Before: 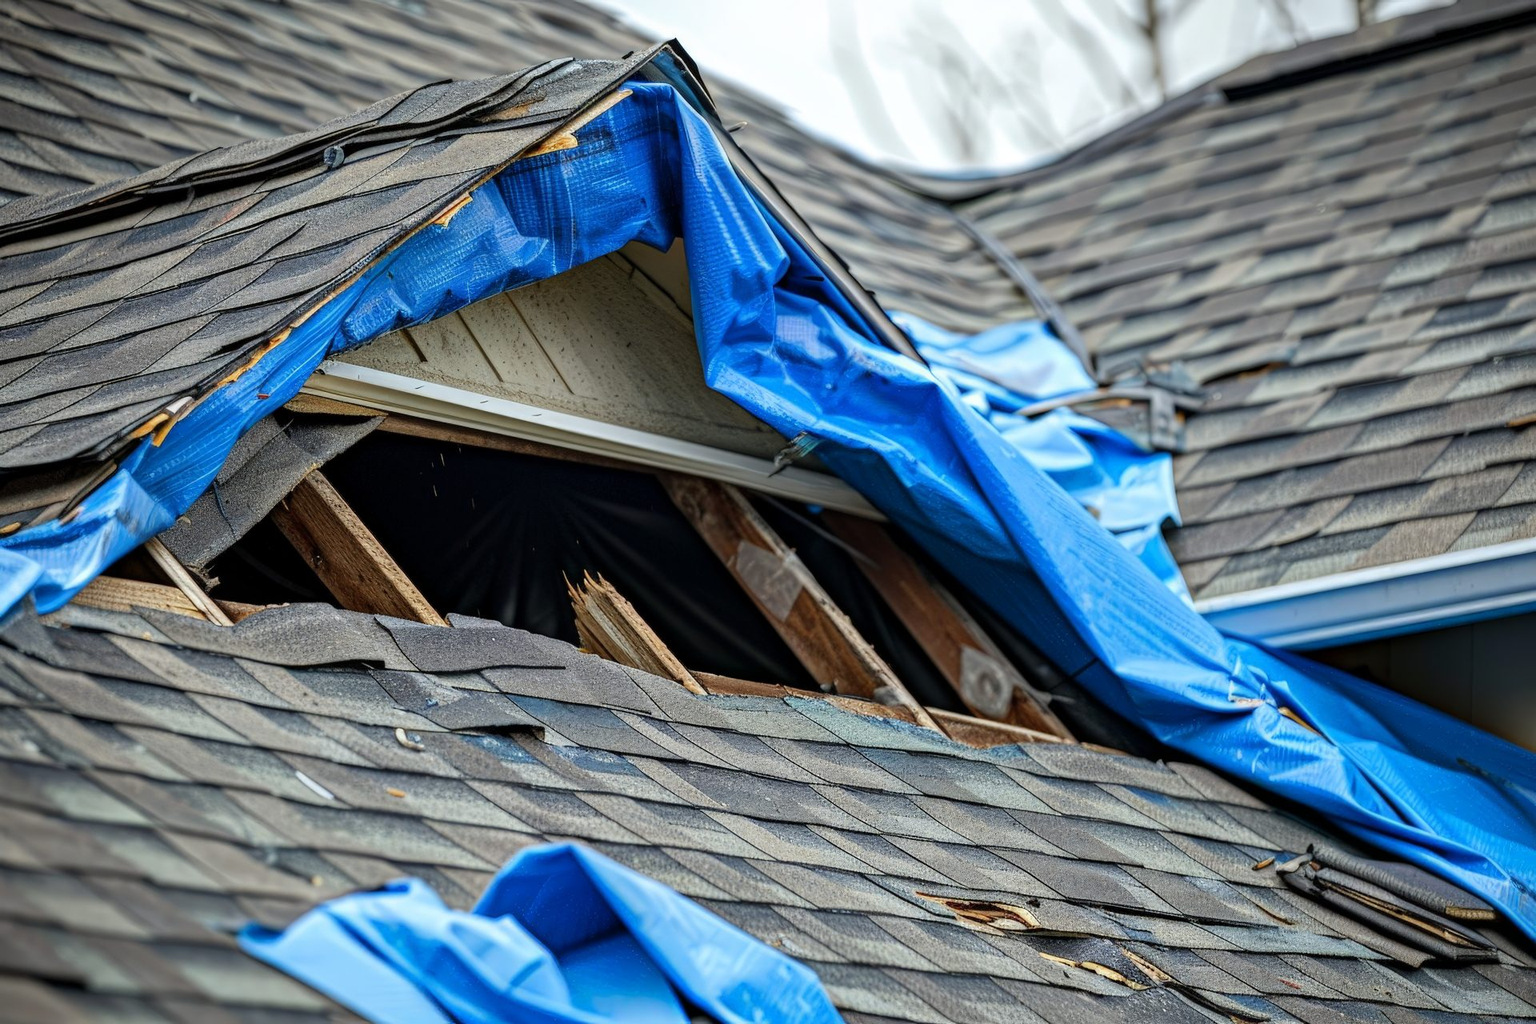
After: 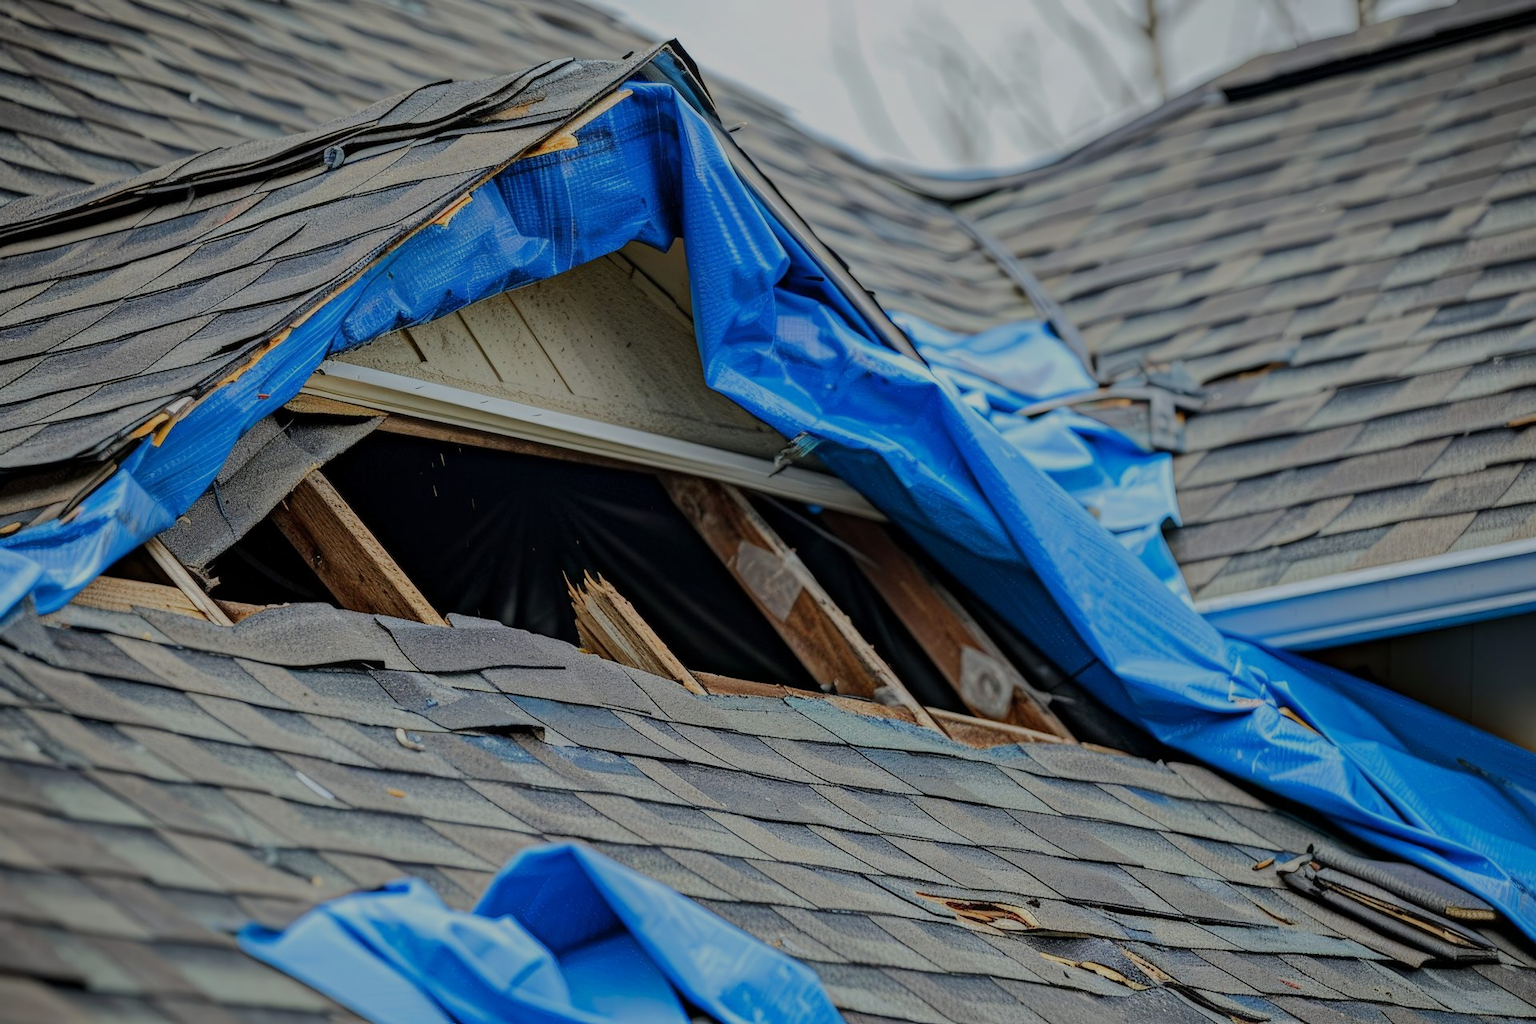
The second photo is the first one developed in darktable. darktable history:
tone equalizer: -8 EV -0.041 EV, -7 EV 0.034 EV, -6 EV -0.006 EV, -5 EV 0.008 EV, -4 EV -0.04 EV, -3 EV -0.229 EV, -2 EV -0.678 EV, -1 EV -0.965 EV, +0 EV -0.971 EV, edges refinement/feathering 500, mask exposure compensation -1.57 EV, preserve details no
